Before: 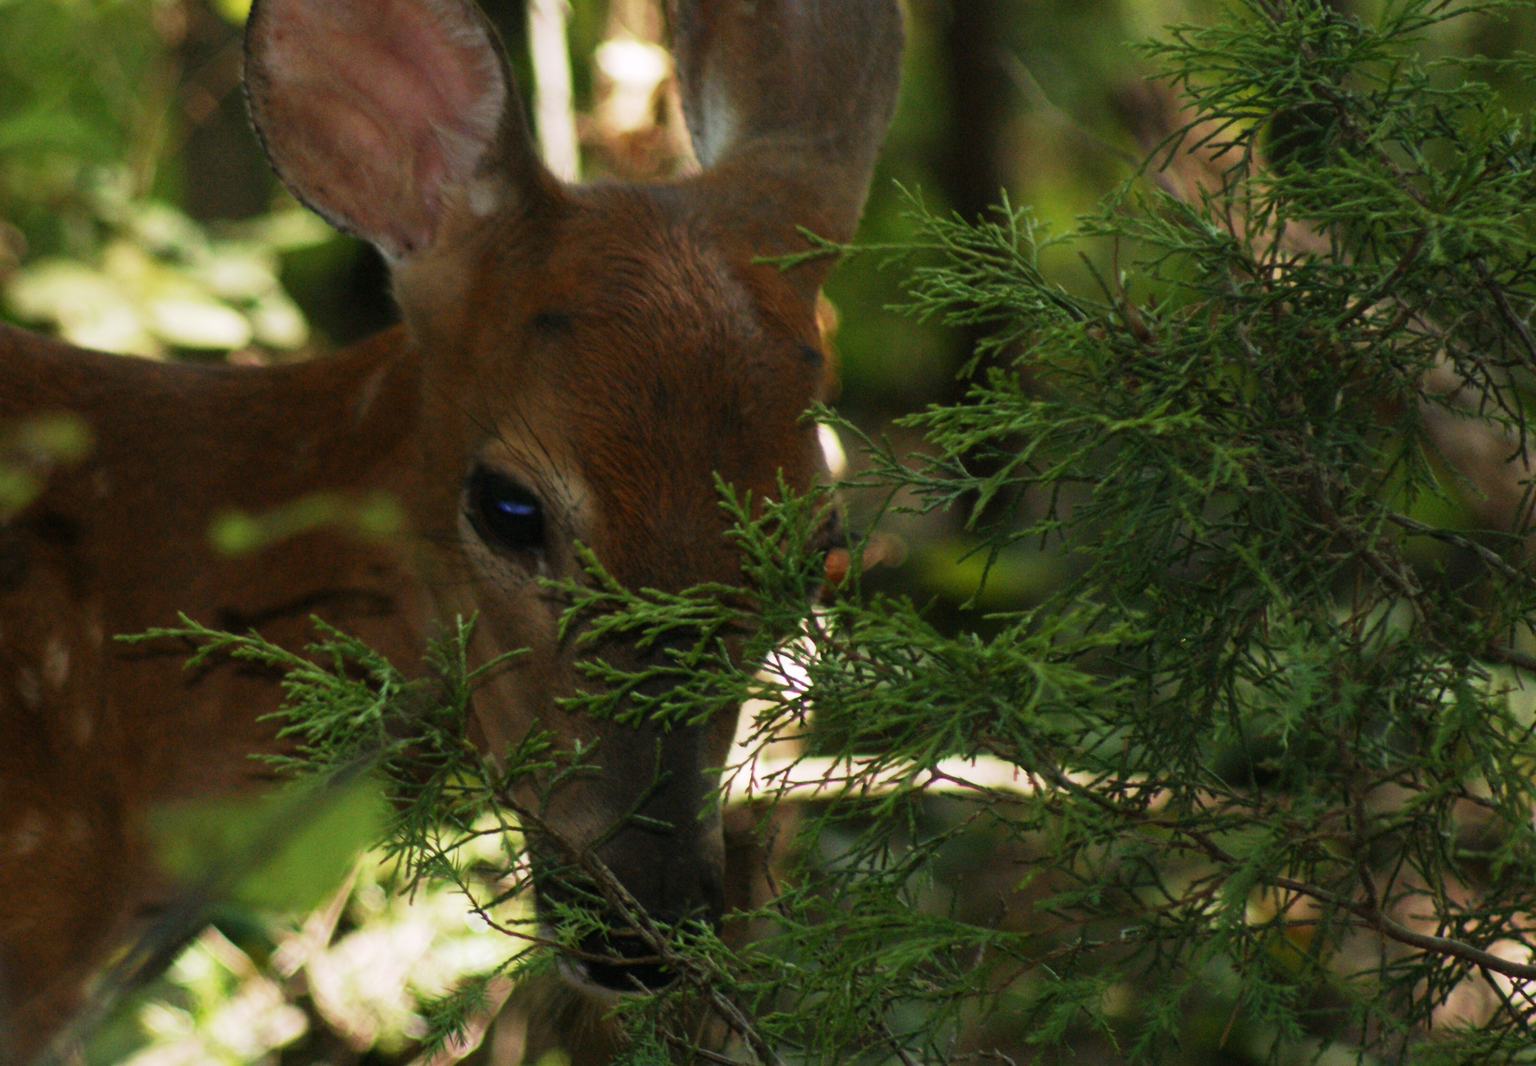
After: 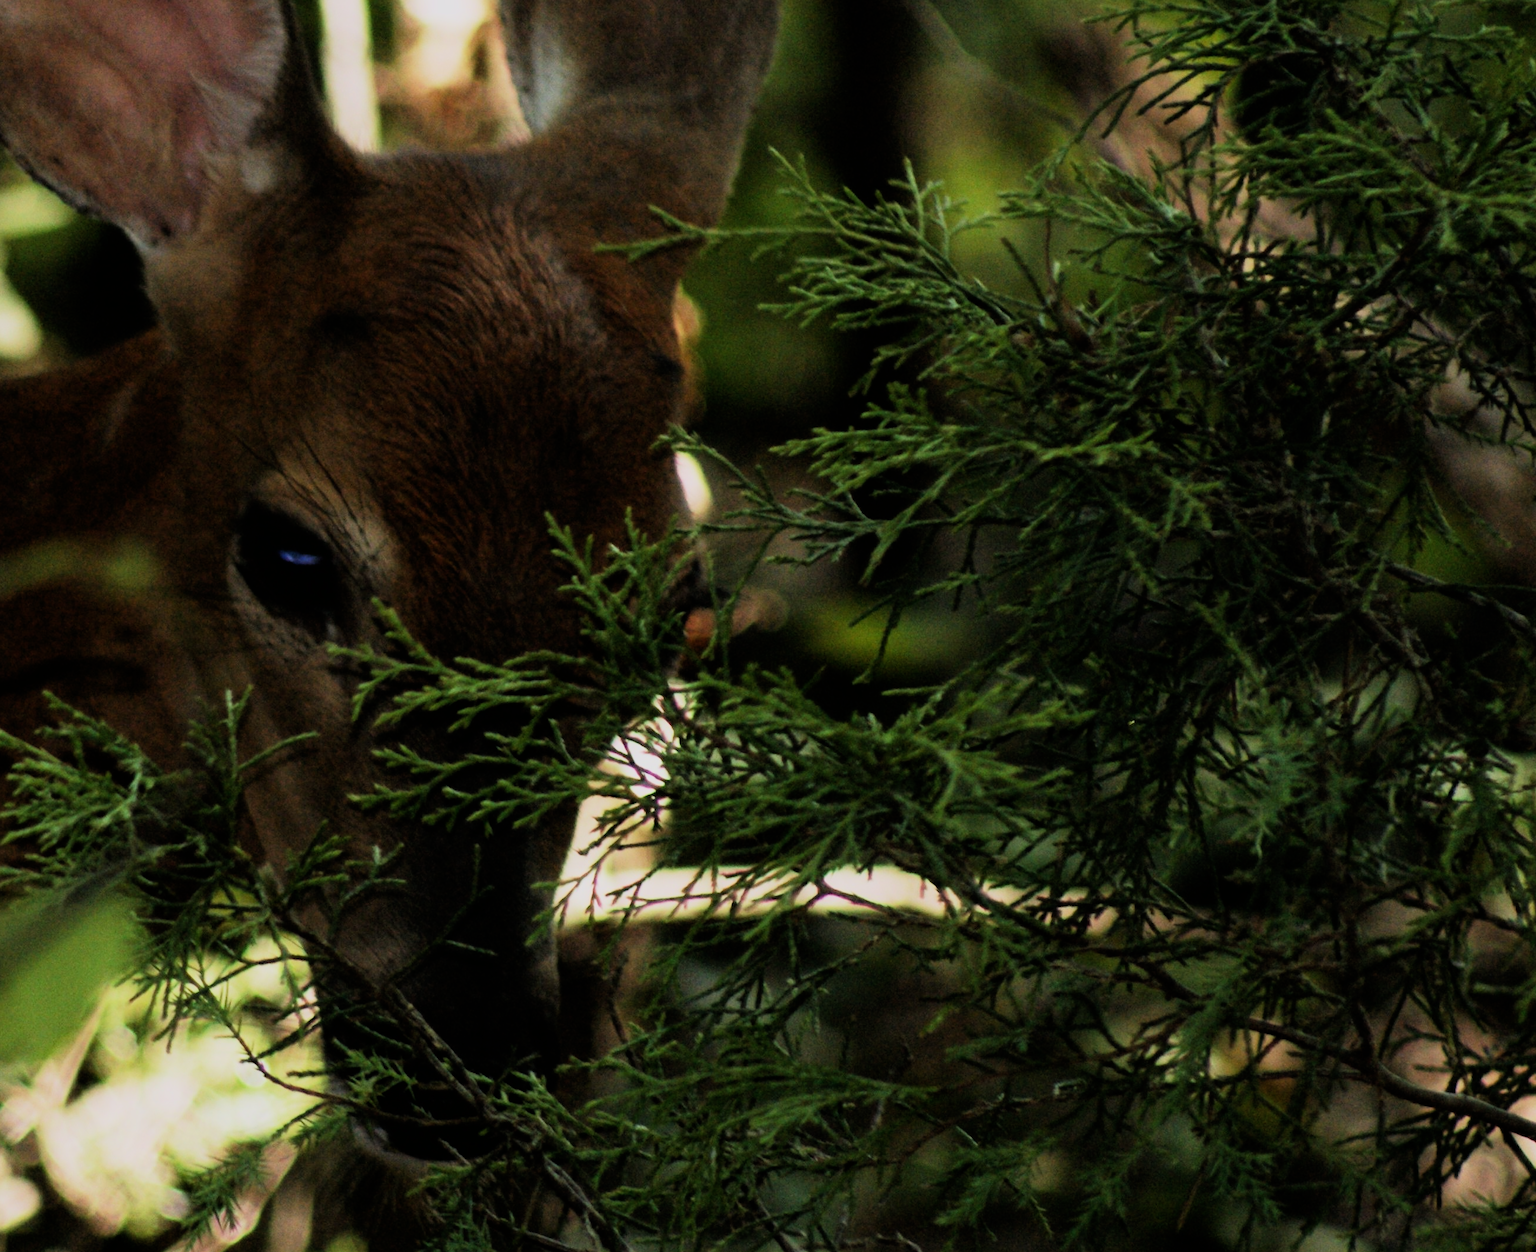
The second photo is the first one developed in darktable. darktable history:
filmic rgb: black relative exposure -7.49 EV, white relative exposure 4.99 EV, hardness 3.34, contrast 1.297, color science v6 (2022)
crop and rotate: left 17.999%, top 5.759%, right 1.813%
